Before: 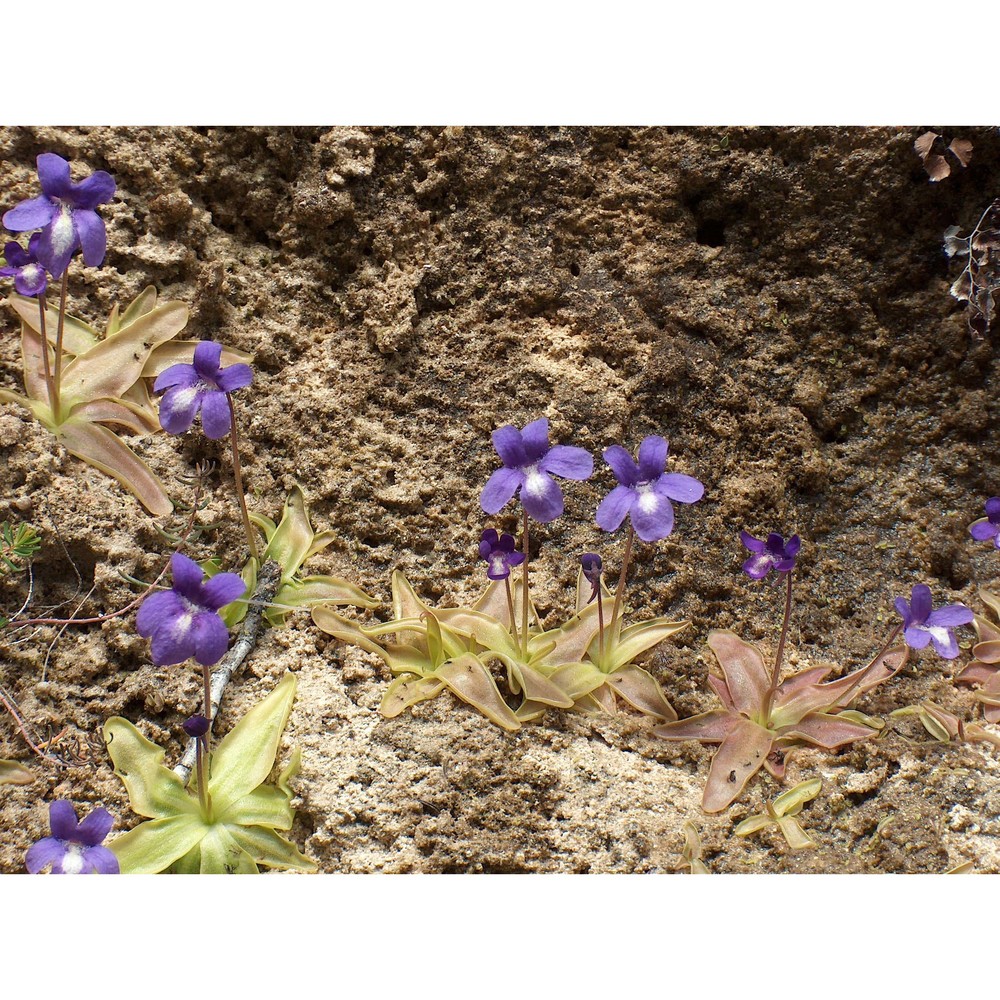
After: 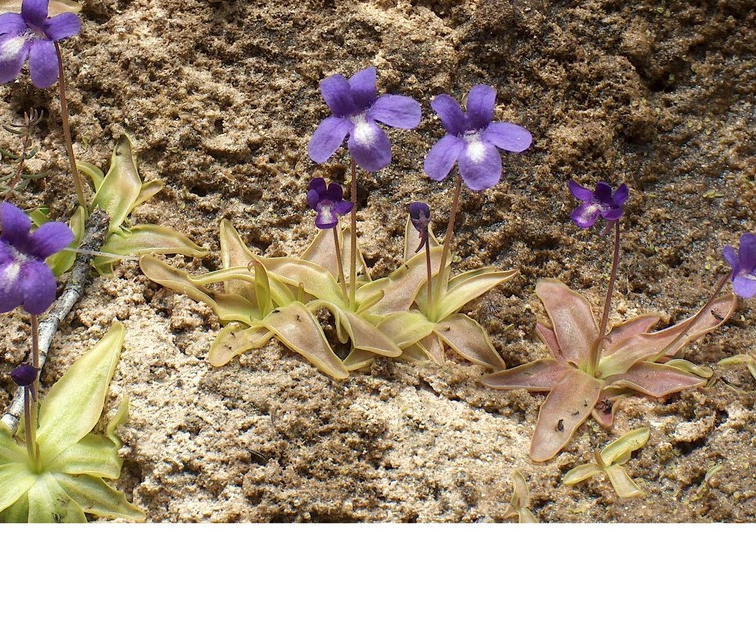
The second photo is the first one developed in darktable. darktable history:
exposure: compensate highlight preservation false
crop and rotate: left 17.299%, top 35.115%, right 7.015%, bottom 1.024%
base curve: exposure shift 0, preserve colors none
